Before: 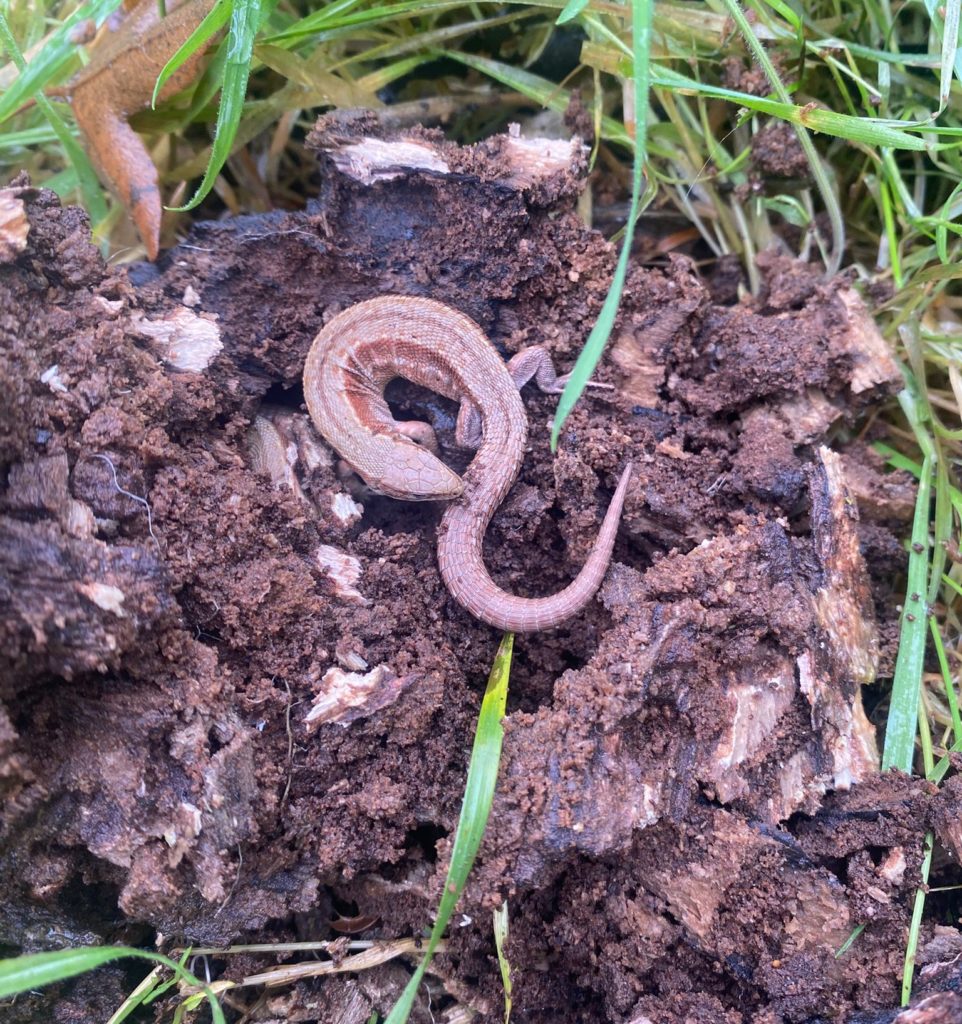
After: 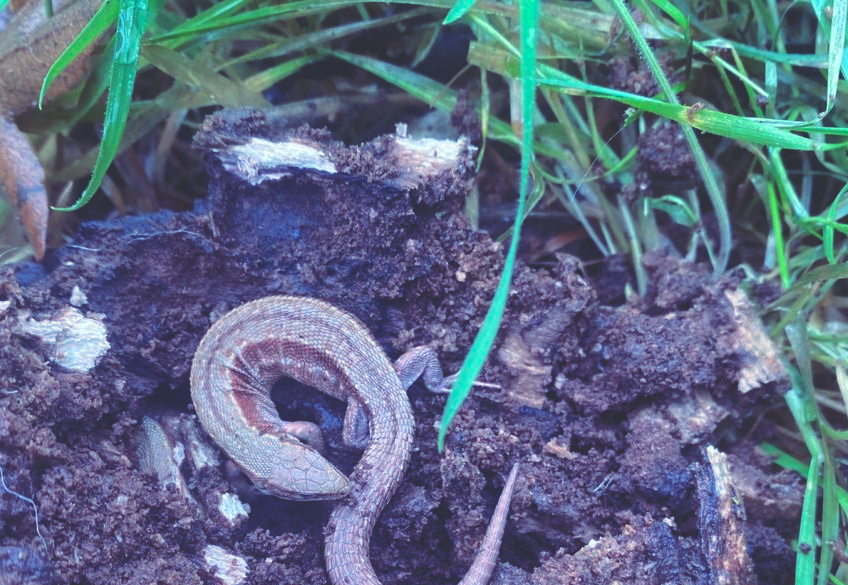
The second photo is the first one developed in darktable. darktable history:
rgb curve: curves: ch0 [(0, 0.186) (0.314, 0.284) (0.576, 0.466) (0.805, 0.691) (0.936, 0.886)]; ch1 [(0, 0.186) (0.314, 0.284) (0.581, 0.534) (0.771, 0.746) (0.936, 0.958)]; ch2 [(0, 0.216) (0.275, 0.39) (1, 1)], mode RGB, independent channels, compensate middle gray true, preserve colors none
crop and rotate: left 11.812%, bottom 42.776%
